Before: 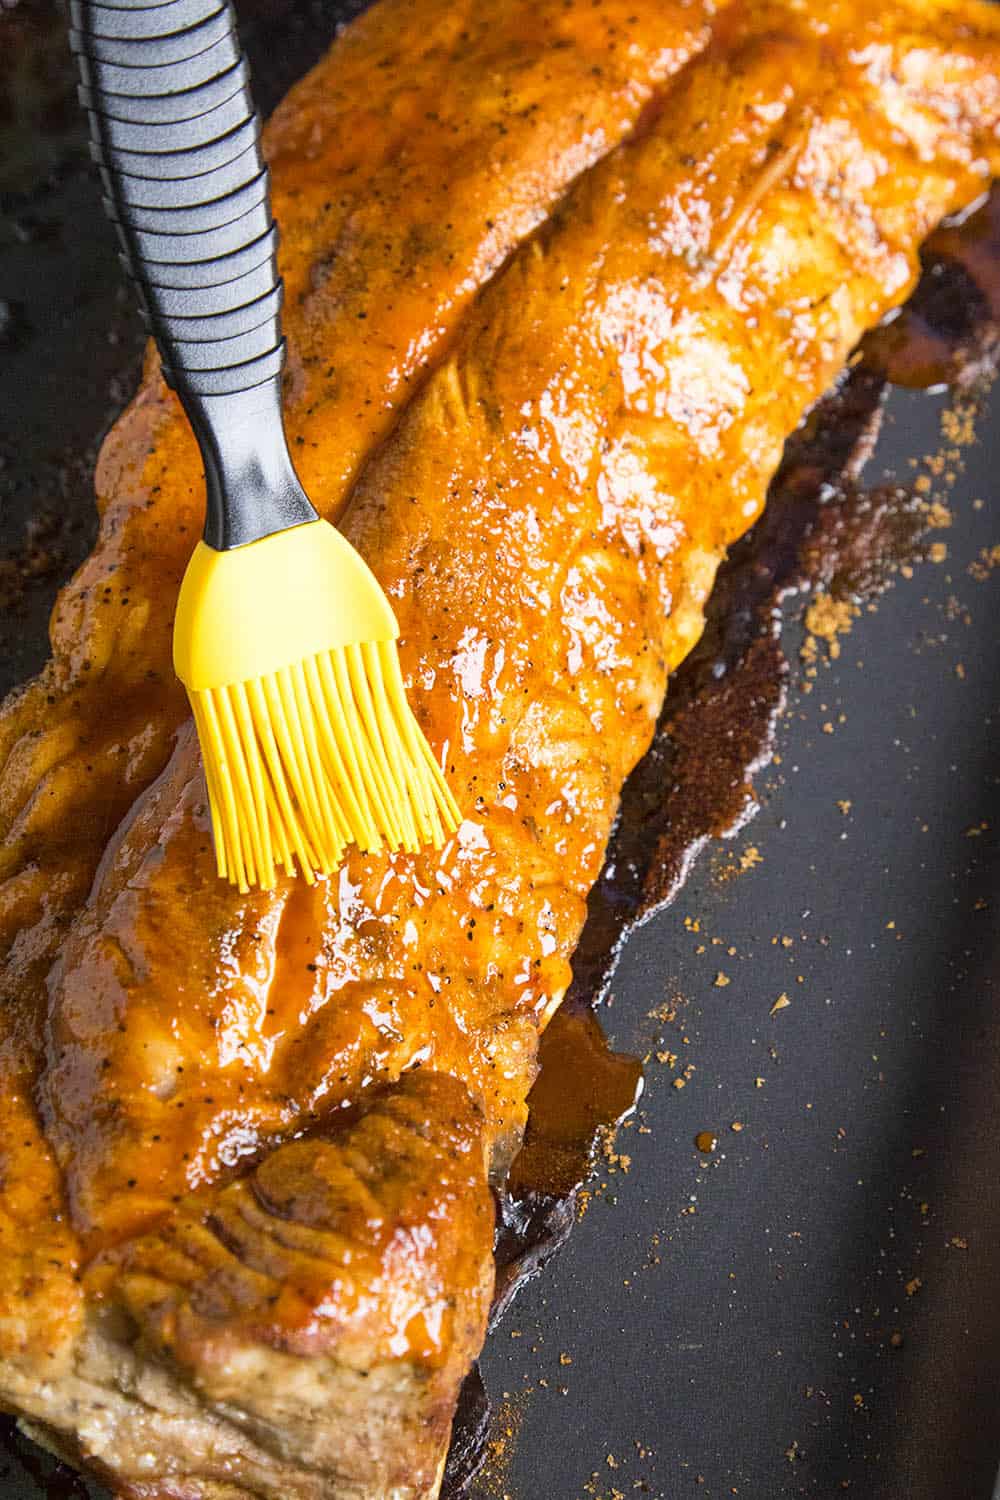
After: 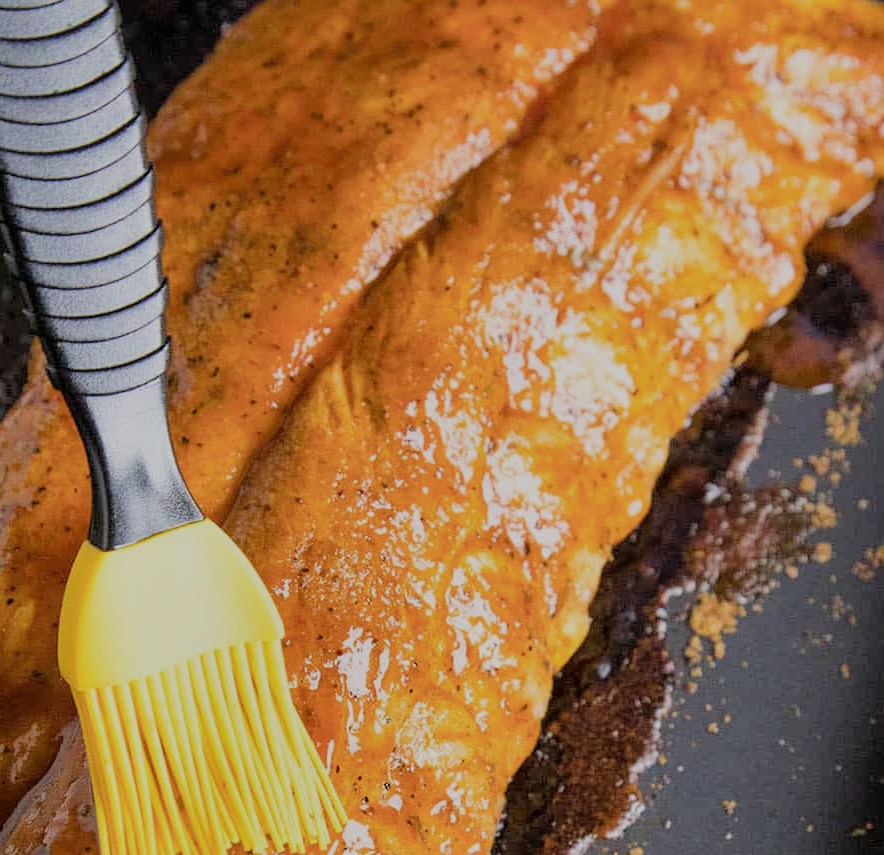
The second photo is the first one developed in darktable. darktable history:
shadows and highlights: shadows 13.52, white point adjustment 1.14, soften with gaussian
filmic rgb: black relative exposure -6.56 EV, white relative exposure 4.74 EV, threshold 5.95 EV, hardness 3.13, contrast 0.805, enable highlight reconstruction true
crop and rotate: left 11.584%, bottom 42.954%
